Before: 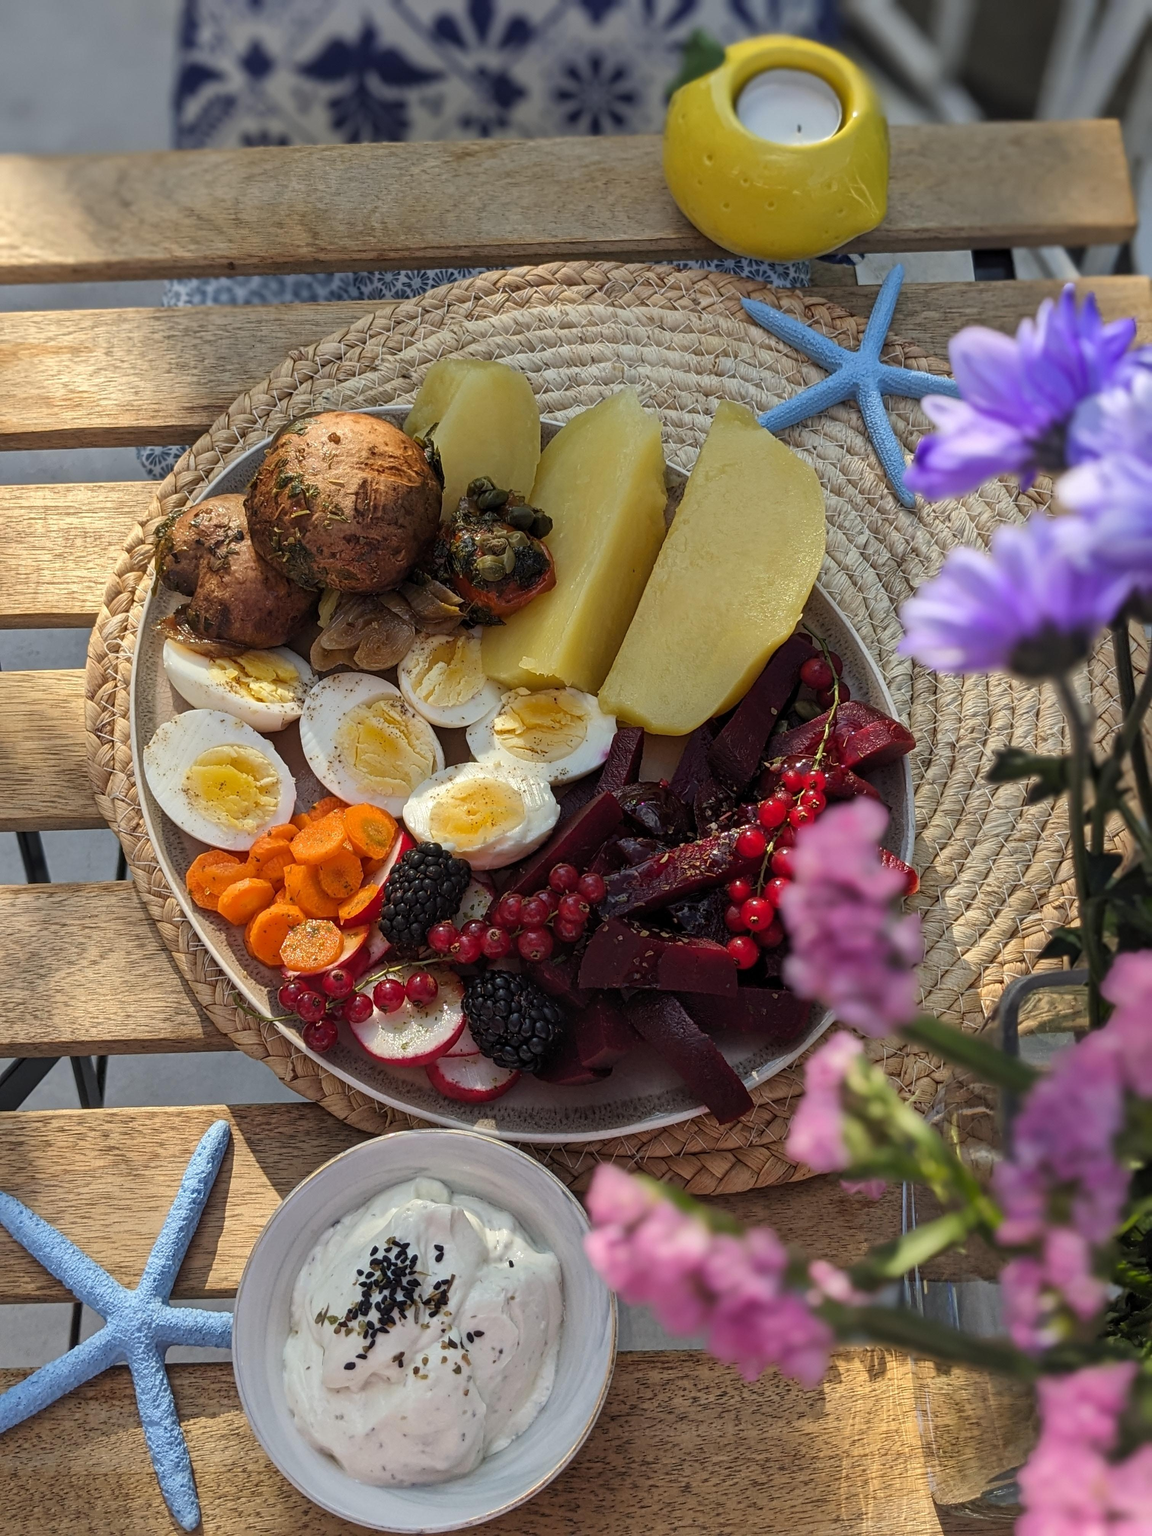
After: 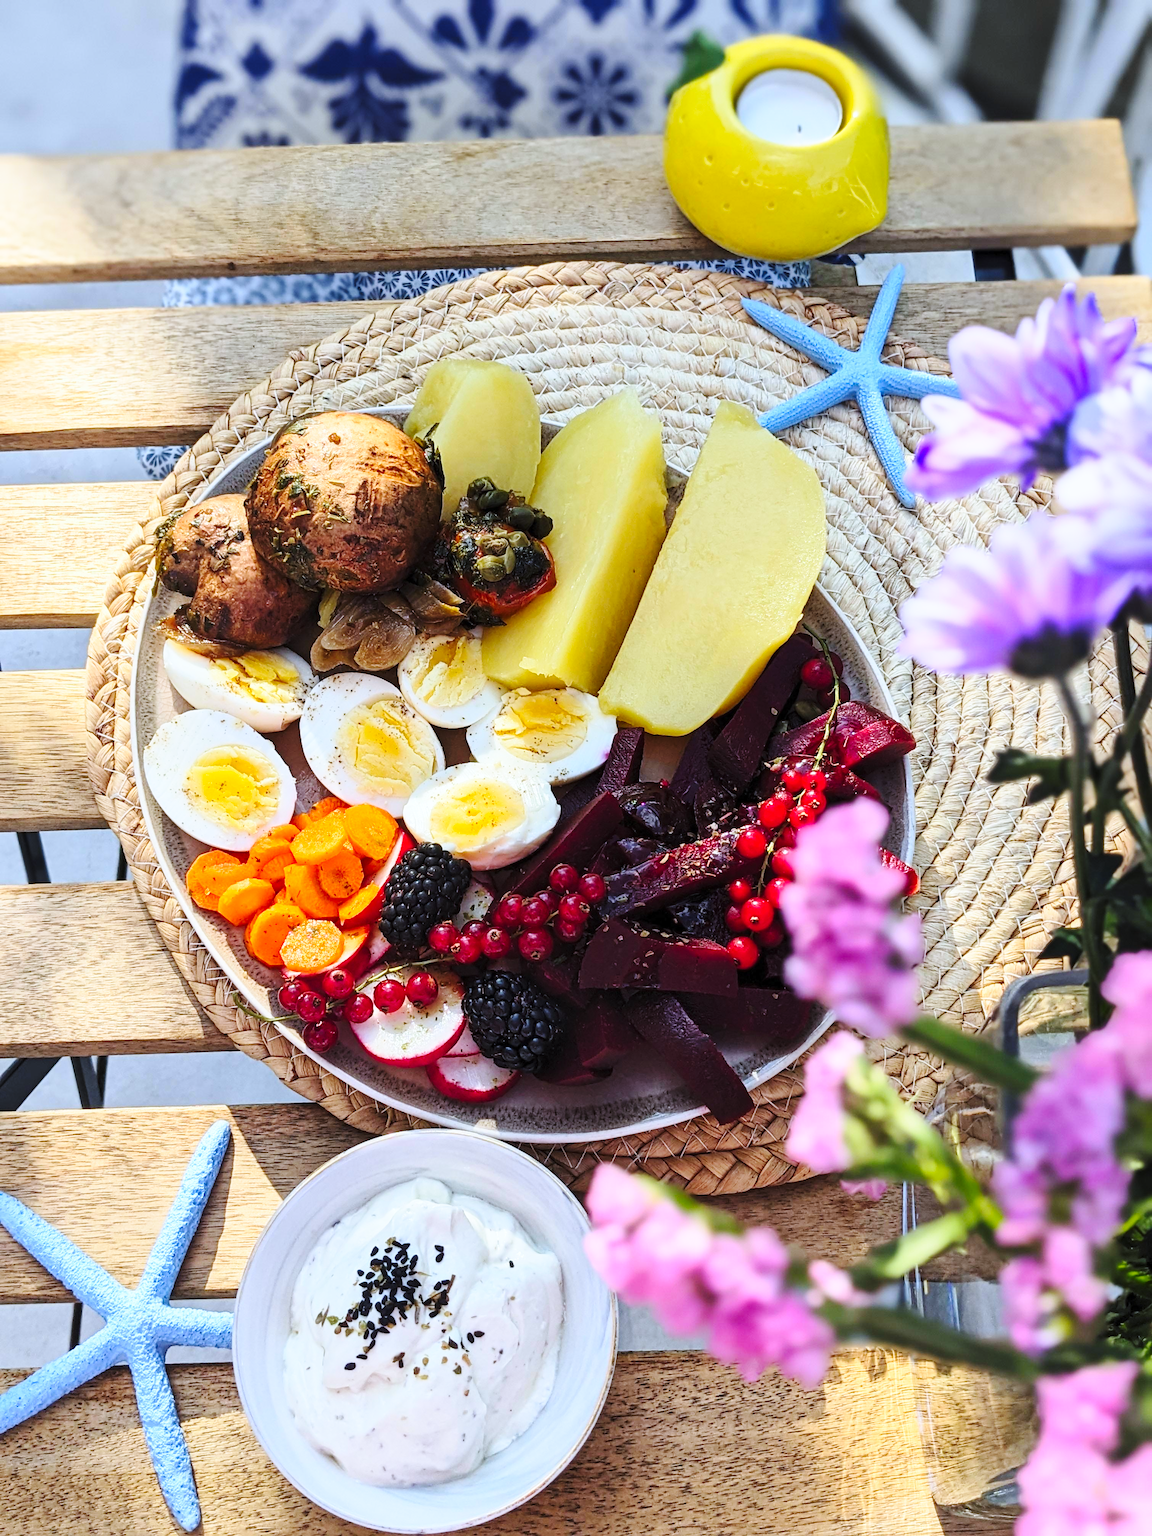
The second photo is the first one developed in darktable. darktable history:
white balance: red 0.931, blue 1.11
base curve: curves: ch0 [(0, 0) (0.028, 0.03) (0.121, 0.232) (0.46, 0.748) (0.859, 0.968) (1, 1)], preserve colors none
contrast brightness saturation: contrast 0.2, brightness 0.16, saturation 0.22
